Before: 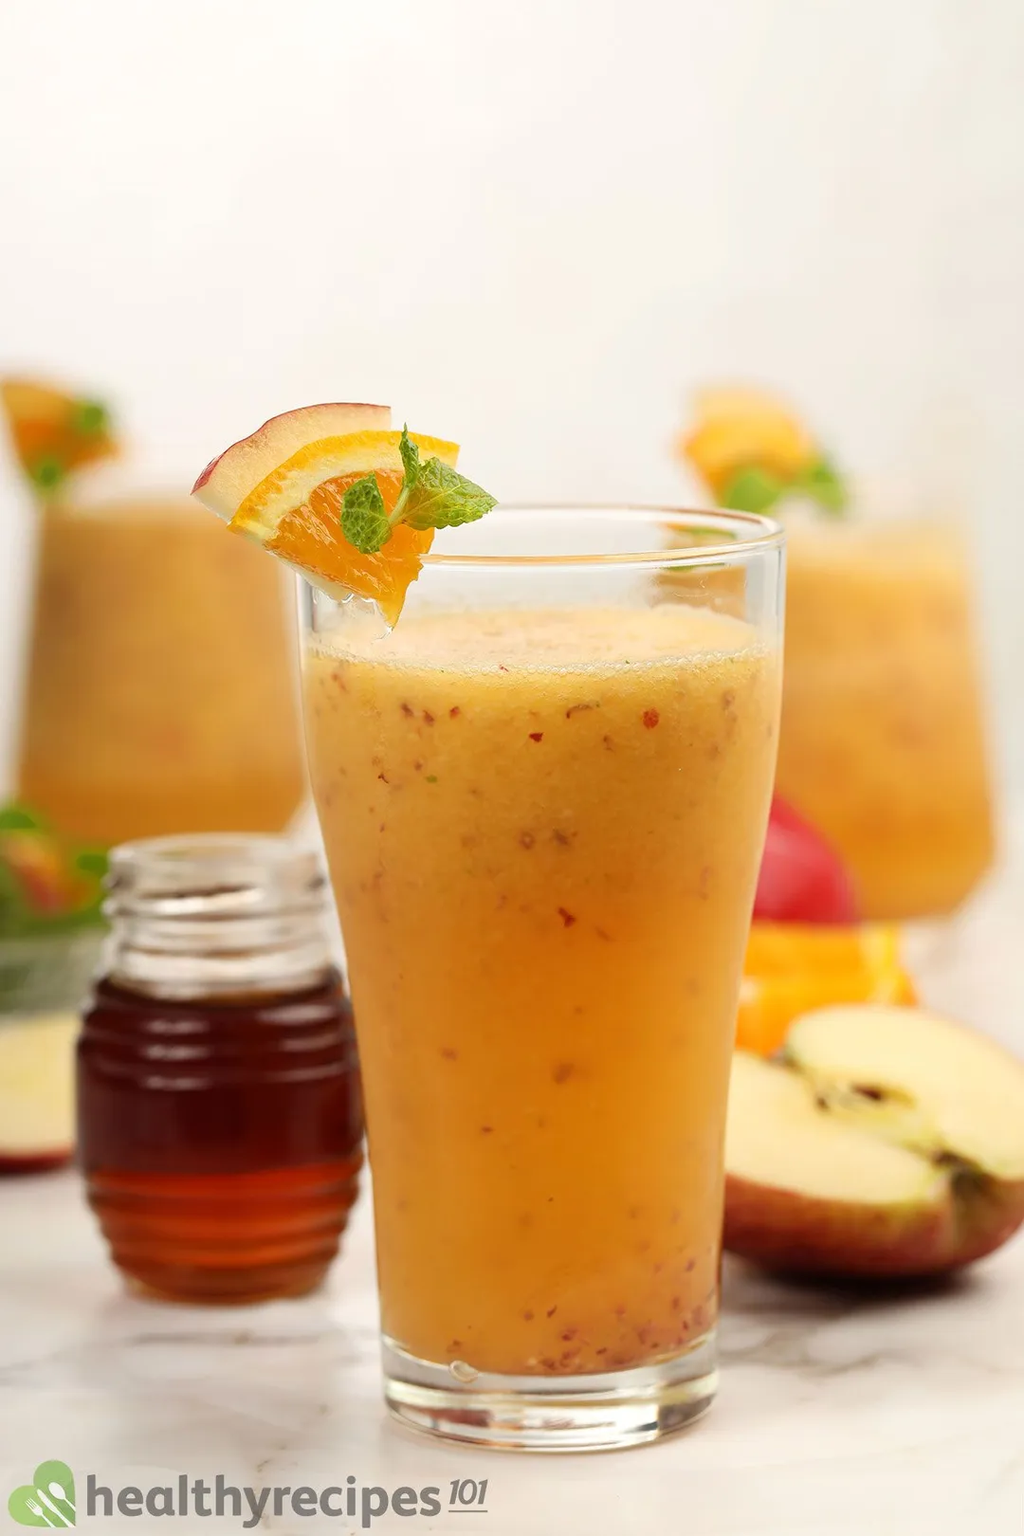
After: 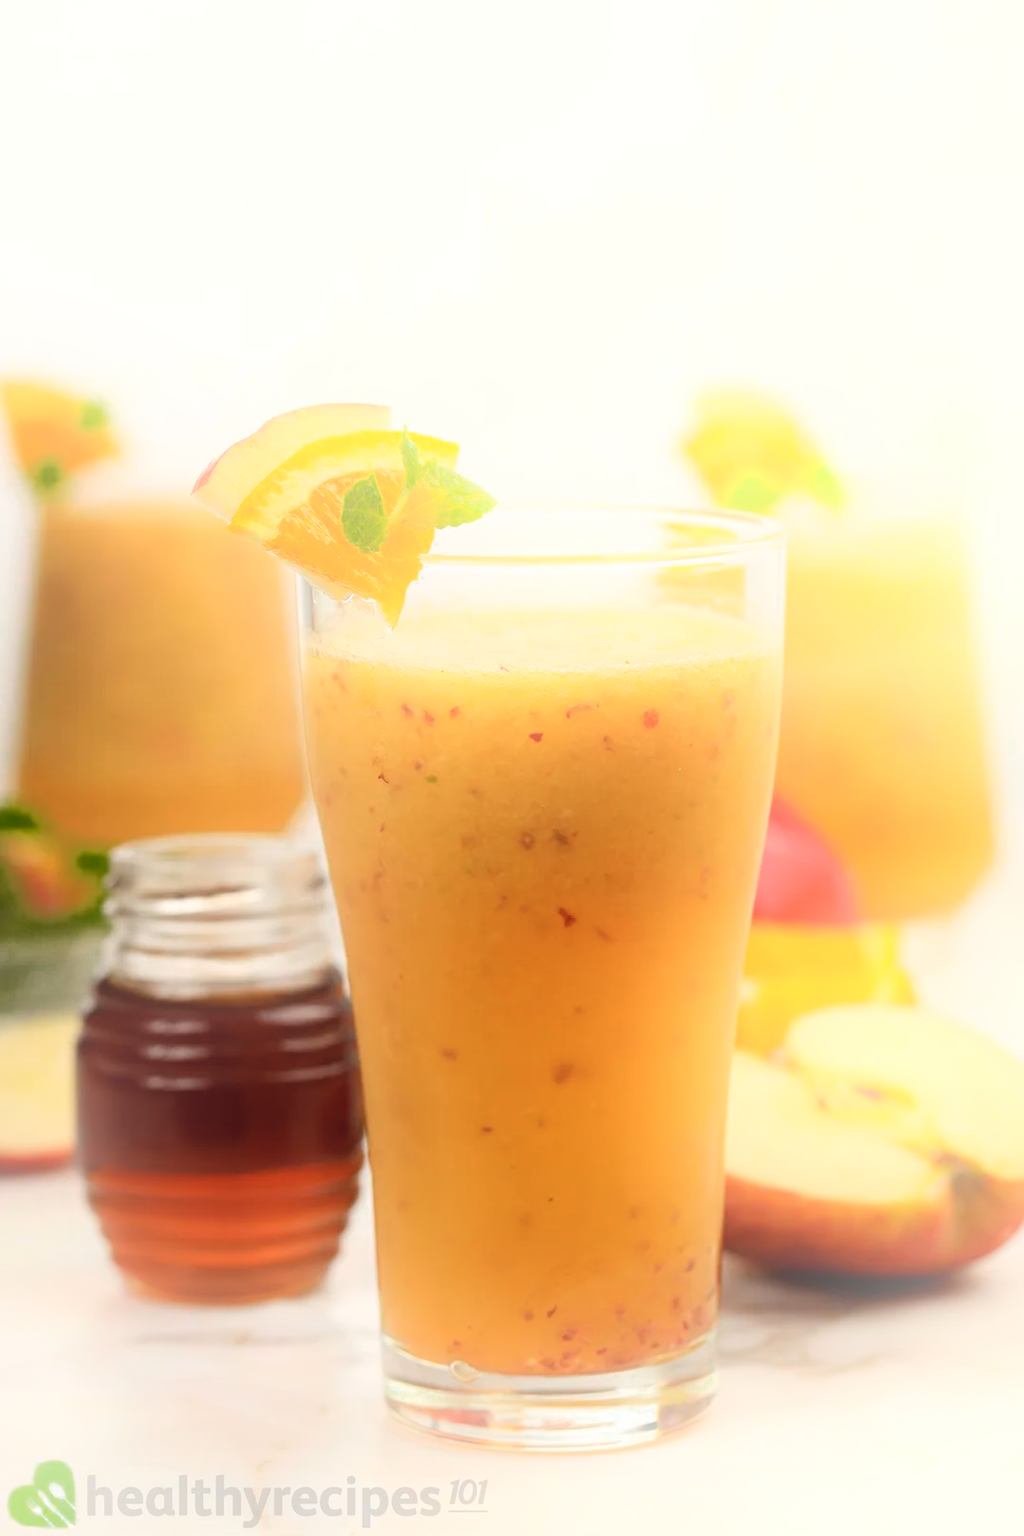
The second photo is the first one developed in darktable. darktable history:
color zones: curves: ch0 [(0.25, 0.5) (0.347, 0.092) (0.75, 0.5)]; ch1 [(0.25, 0.5) (0.33, 0.51) (0.75, 0.5)]
bloom: on, module defaults
